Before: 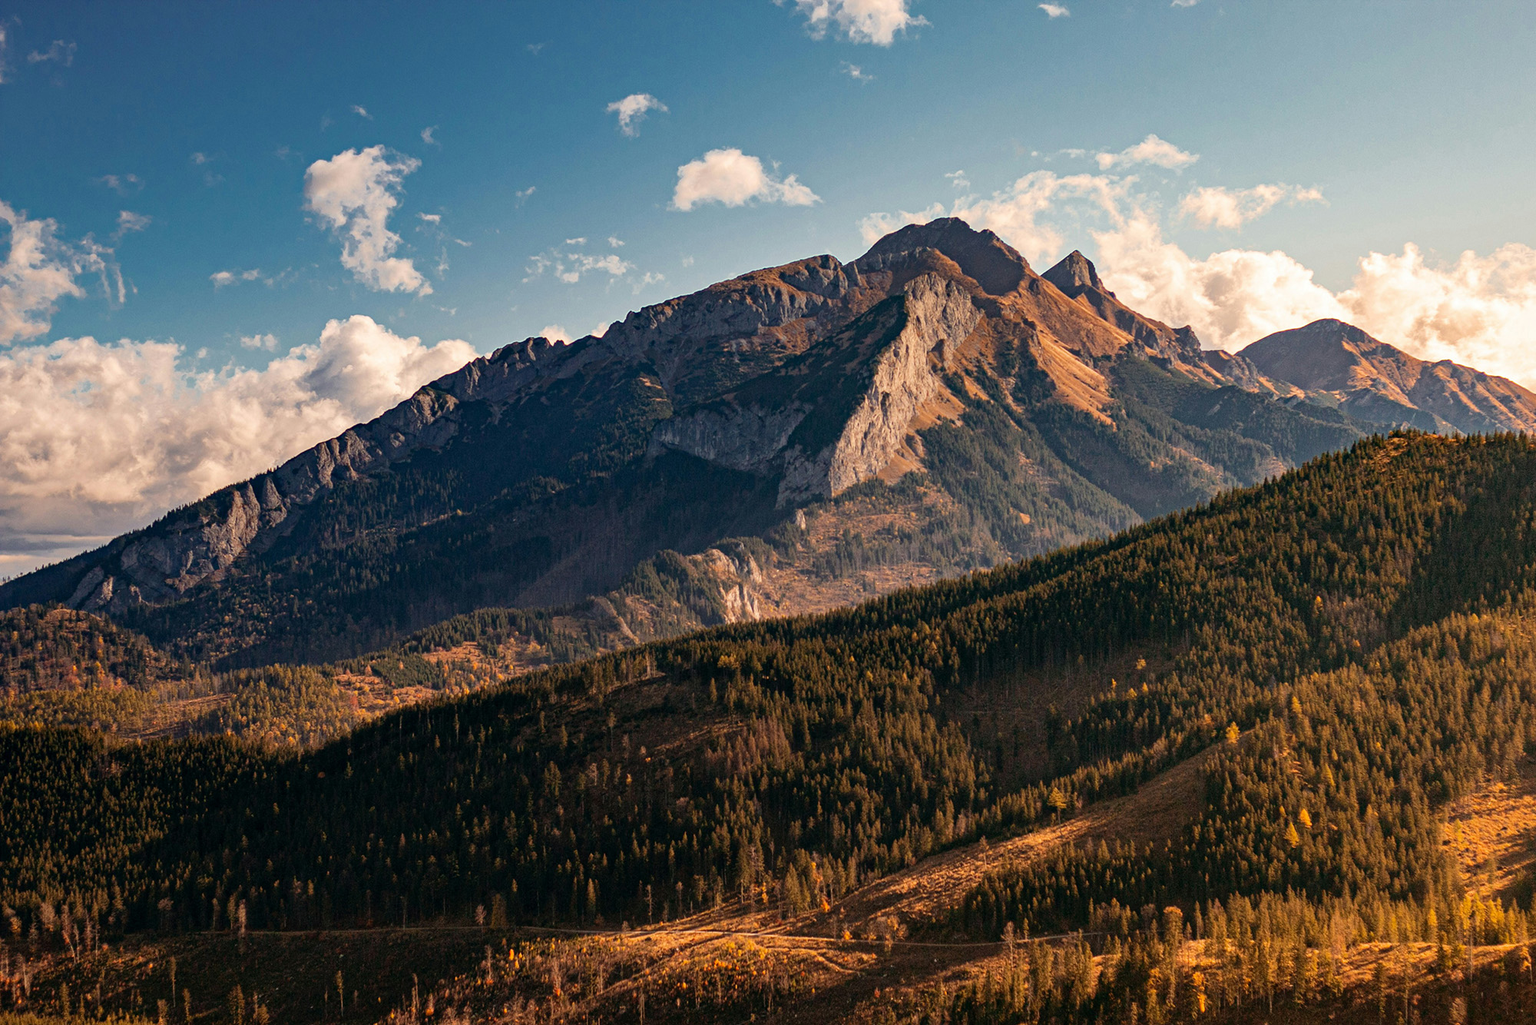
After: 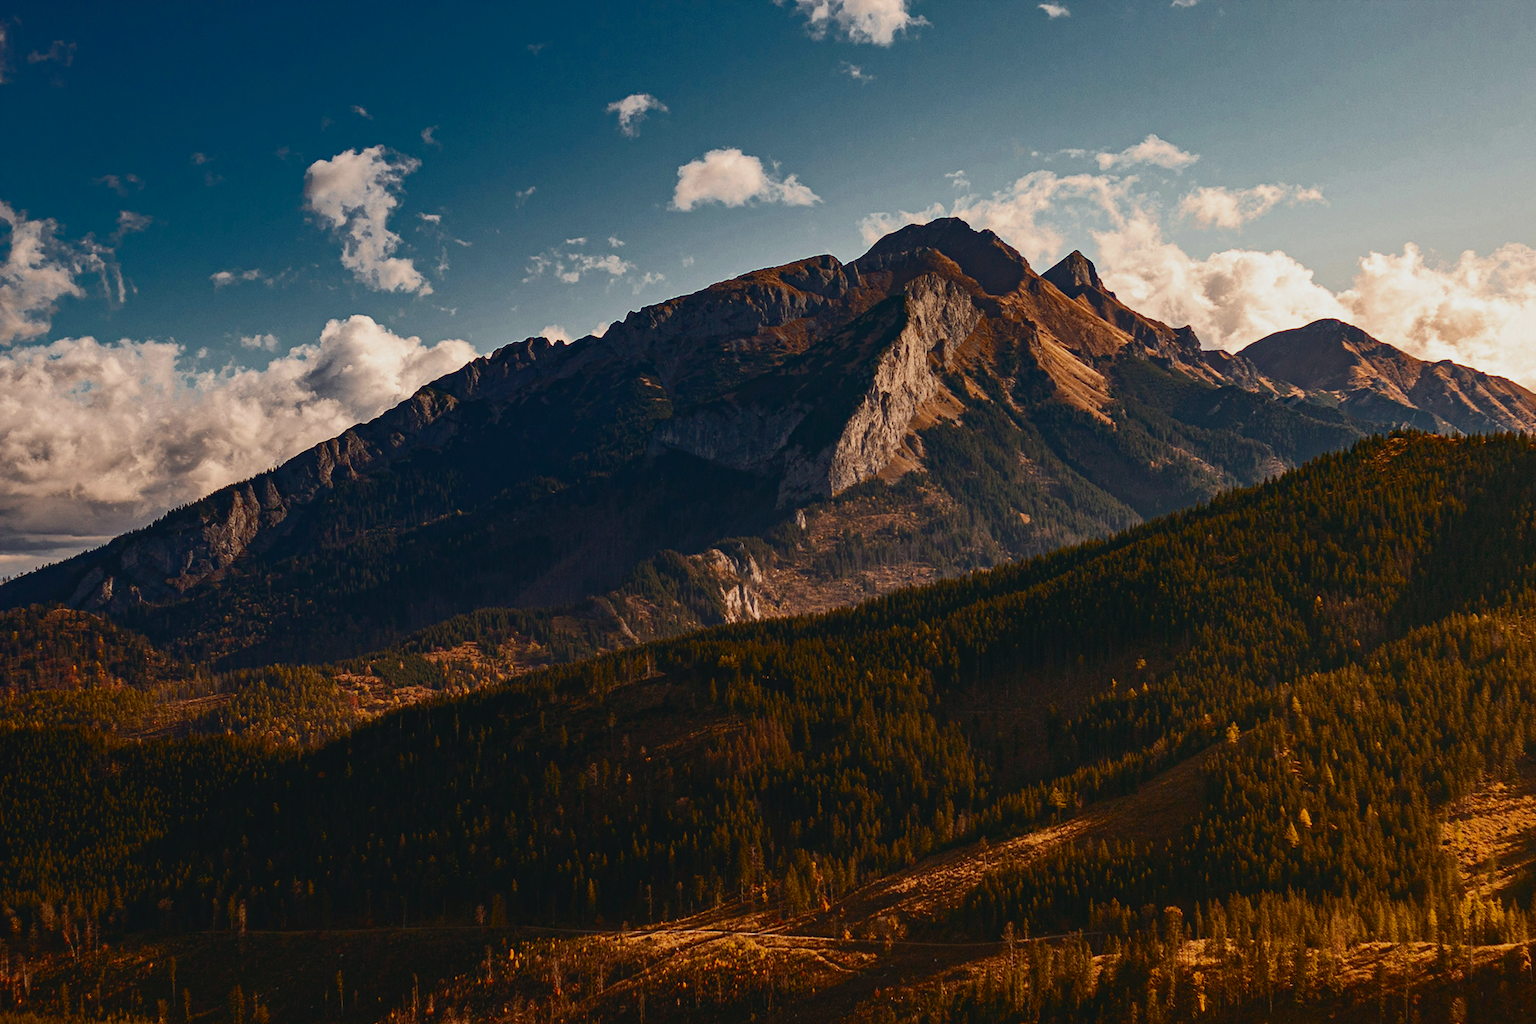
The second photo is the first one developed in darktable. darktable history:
color balance rgb: perceptual saturation grading › global saturation 20%, perceptual saturation grading › highlights -24.843%, perceptual saturation grading › shadows 49.649%, perceptual brilliance grading › highlights 4.286%, perceptual brilliance grading › mid-tones -17.524%, perceptual brilliance grading › shadows -42.007%, contrast -10.232%
contrast brightness saturation: brightness -0.088
exposure: black level correction -0.015, exposure -0.13 EV, compensate highlight preservation false
